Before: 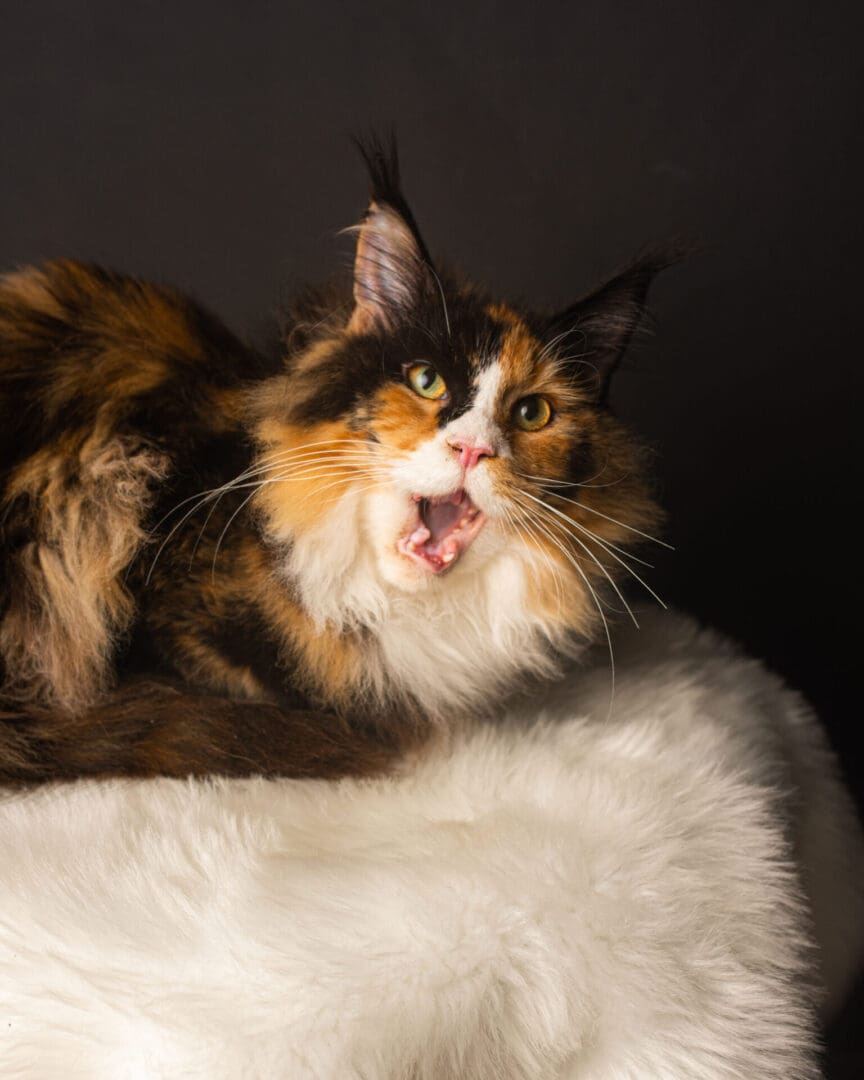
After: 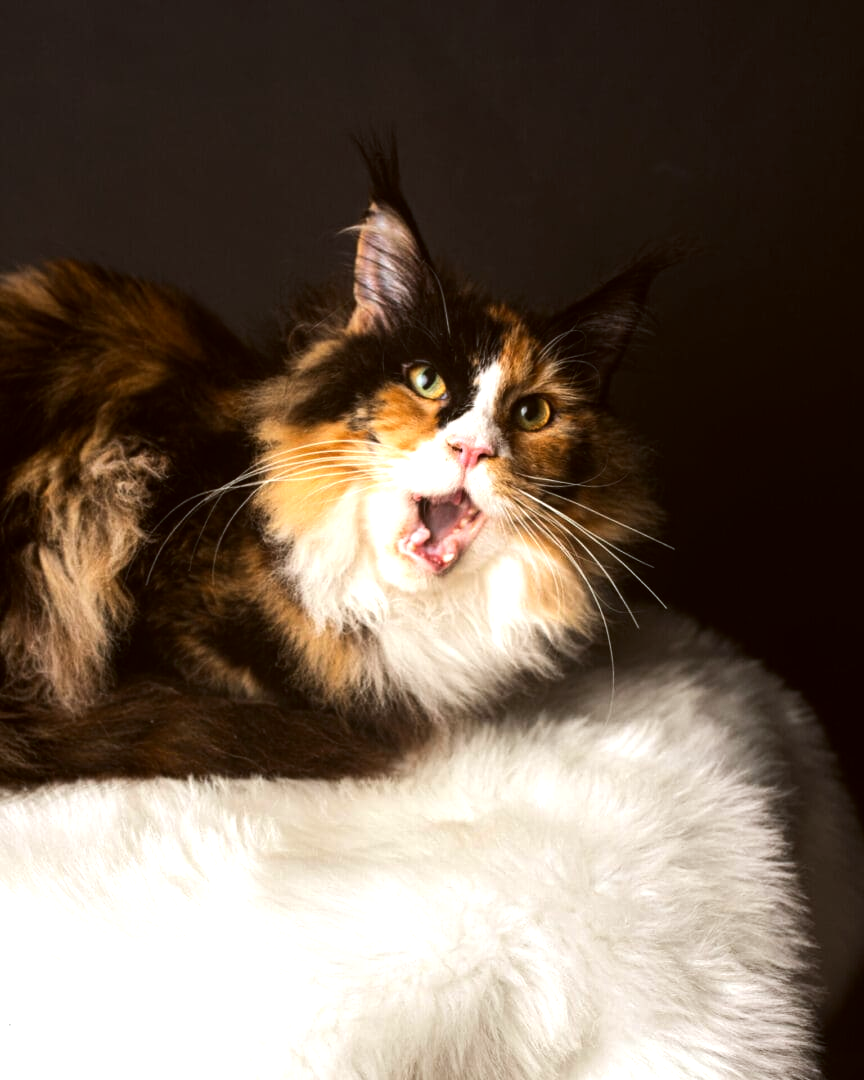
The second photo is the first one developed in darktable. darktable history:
color correction: highlights a* -3.28, highlights b* -6.24, shadows a* 3.1, shadows b* 5.19
white balance: emerald 1
tone equalizer: -8 EV -0.75 EV, -7 EV -0.7 EV, -6 EV -0.6 EV, -5 EV -0.4 EV, -3 EV 0.4 EV, -2 EV 0.6 EV, -1 EV 0.7 EV, +0 EV 0.75 EV, edges refinement/feathering 500, mask exposure compensation -1.57 EV, preserve details no
